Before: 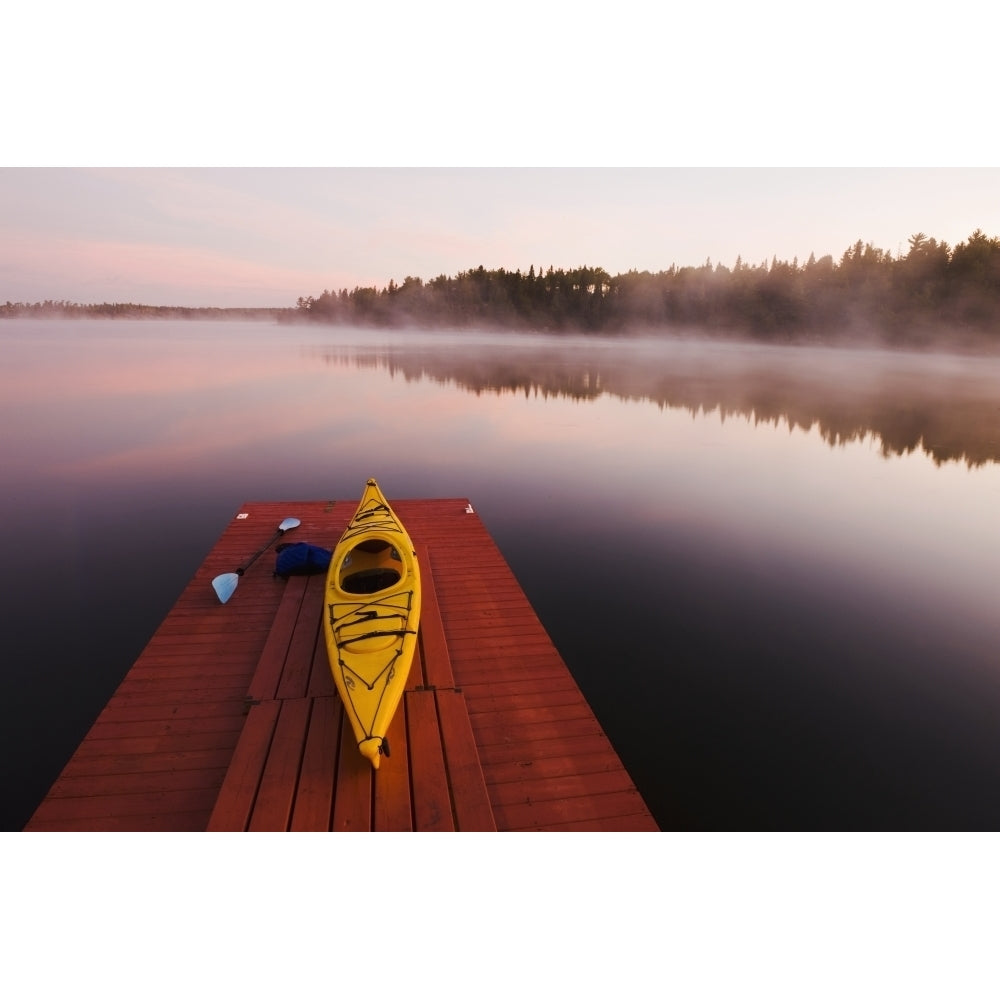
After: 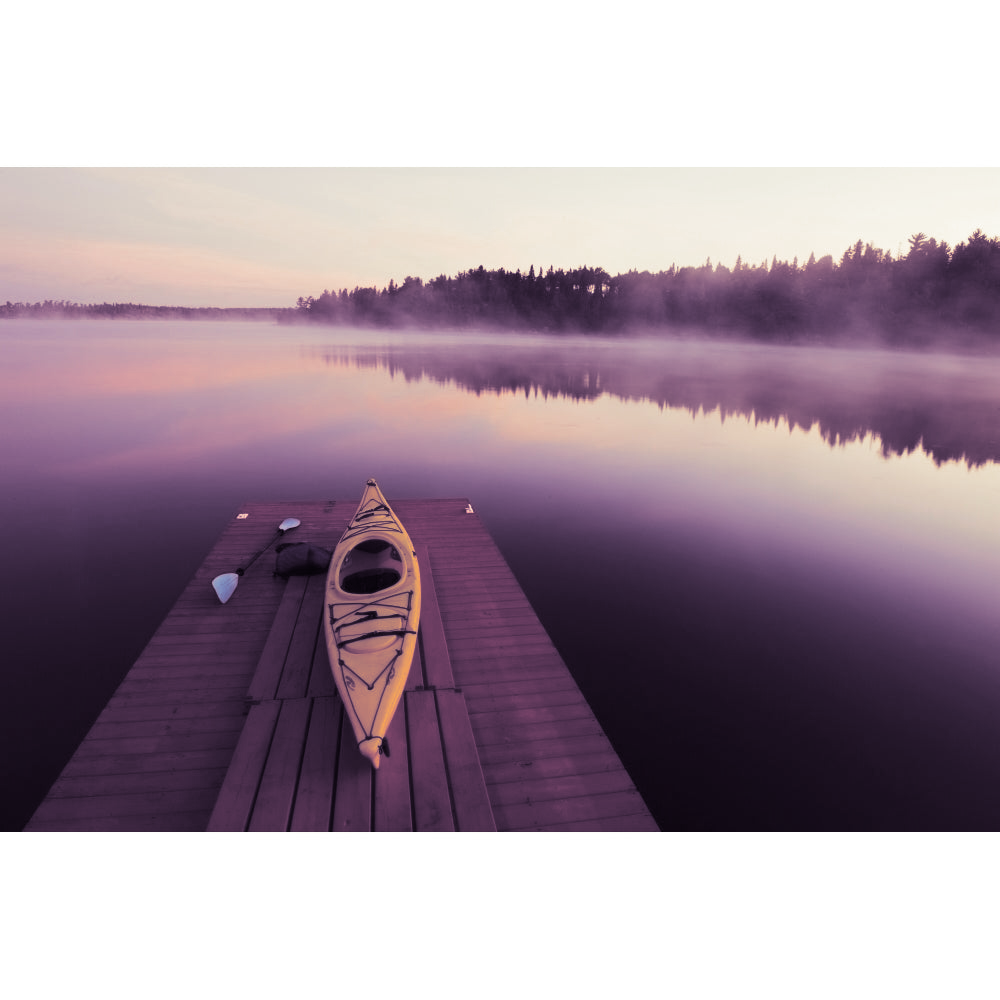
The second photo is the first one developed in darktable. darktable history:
contrast brightness saturation: saturation 0.18
split-toning: shadows › hue 266.4°, shadows › saturation 0.4, highlights › hue 61.2°, highlights › saturation 0.3, compress 0%
